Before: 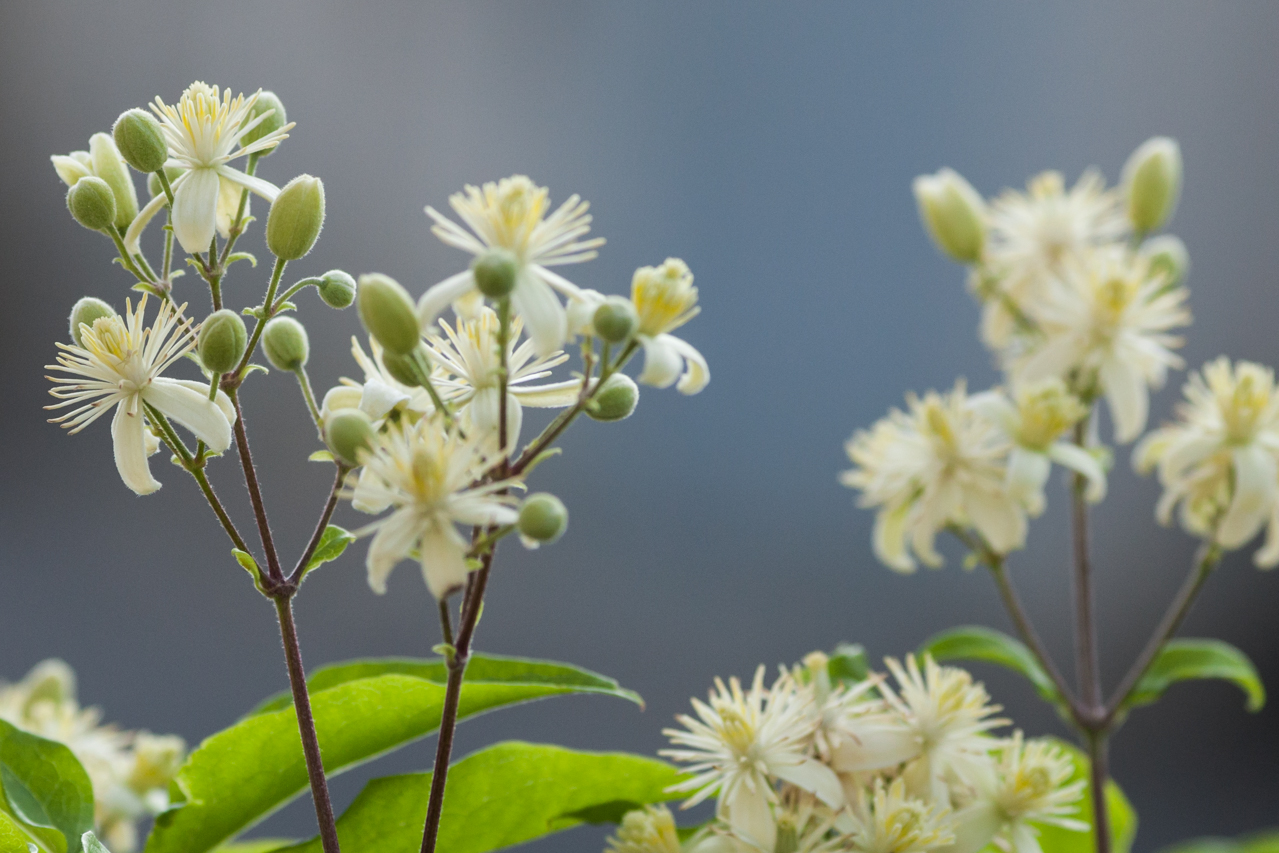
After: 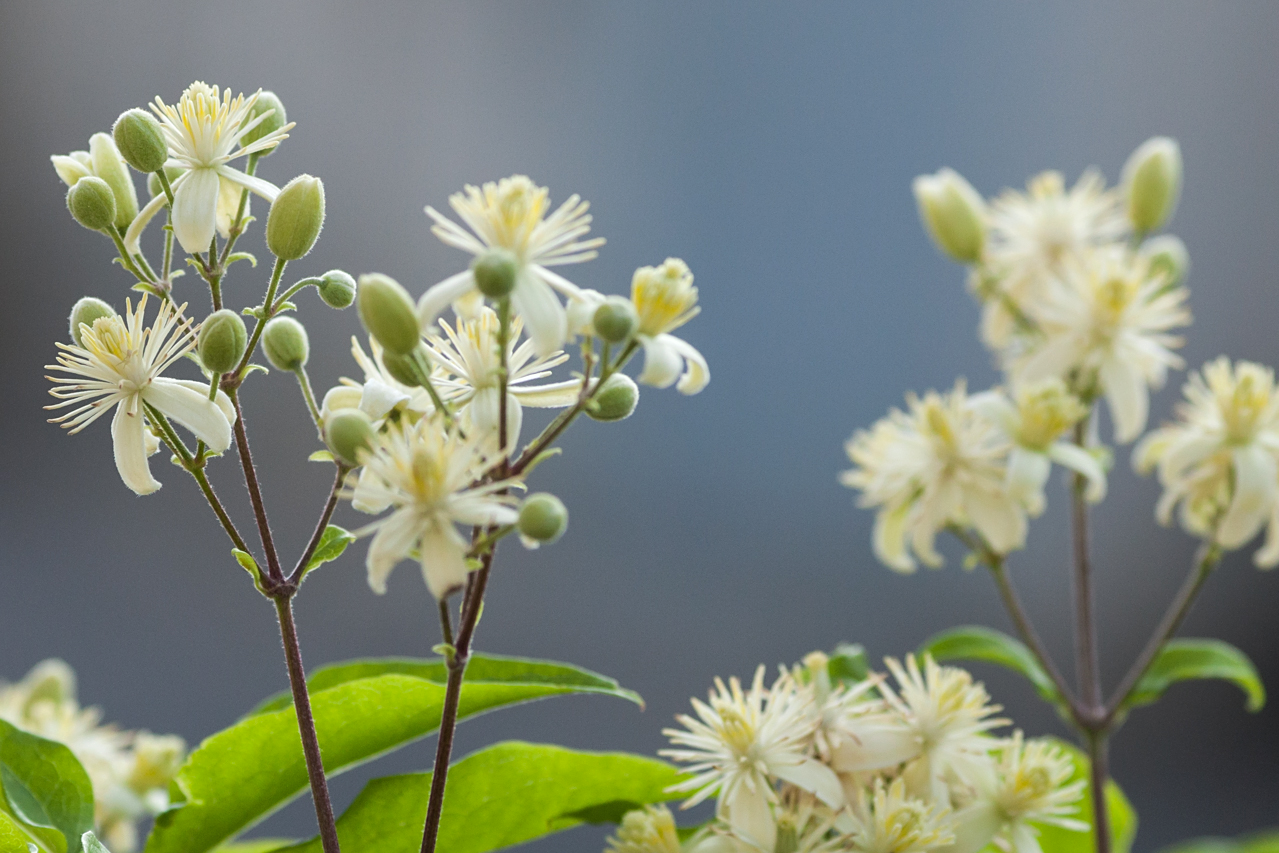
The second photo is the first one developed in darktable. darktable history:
shadows and highlights: radius 125.46, shadows 21.19, highlights -21.19, low approximation 0.01
exposure: exposure 0.127 EV, compensate highlight preservation false
sharpen: amount 0.2
